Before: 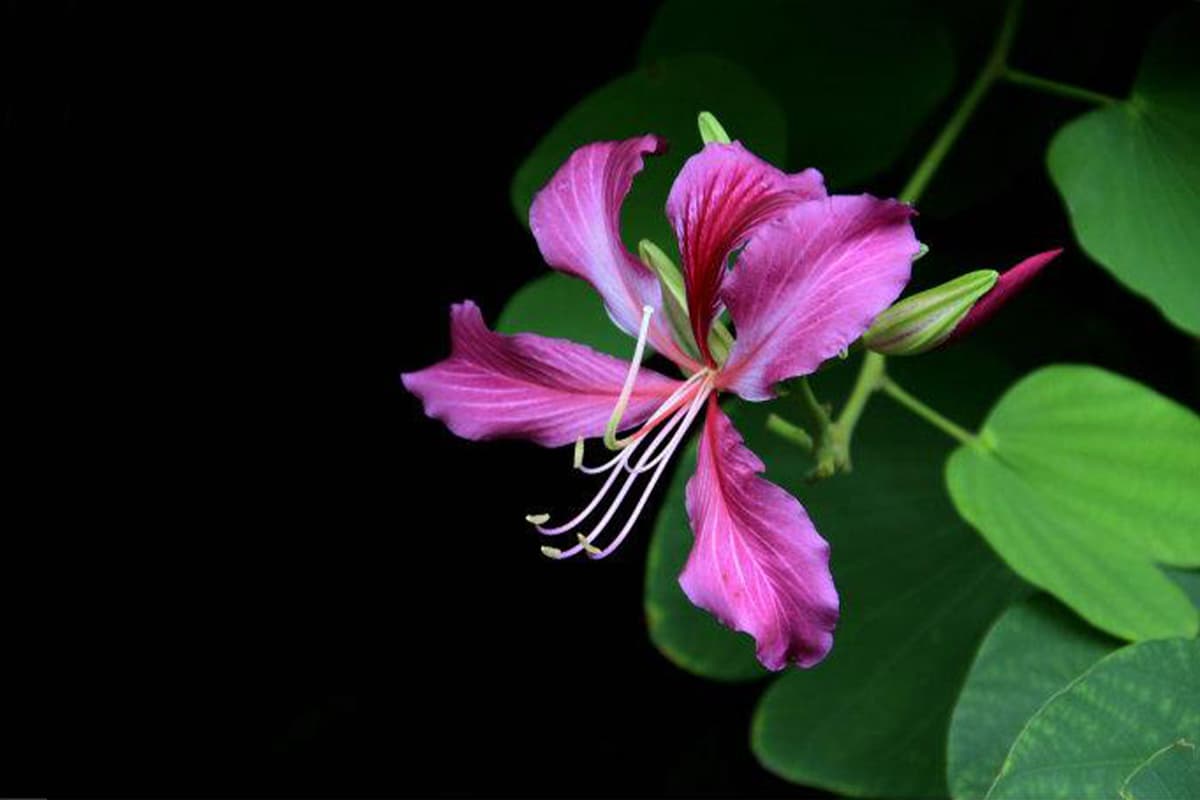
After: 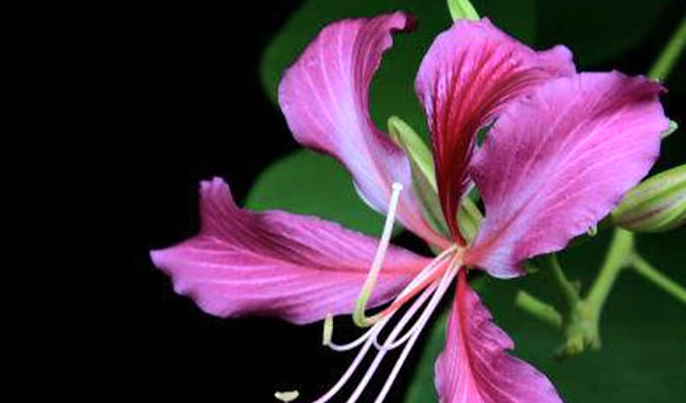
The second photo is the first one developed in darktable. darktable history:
crop: left 20.932%, top 15.471%, right 21.848%, bottom 34.081%
shadows and highlights: radius 171.16, shadows 27, white point adjustment 3.13, highlights -67.95, soften with gaussian
